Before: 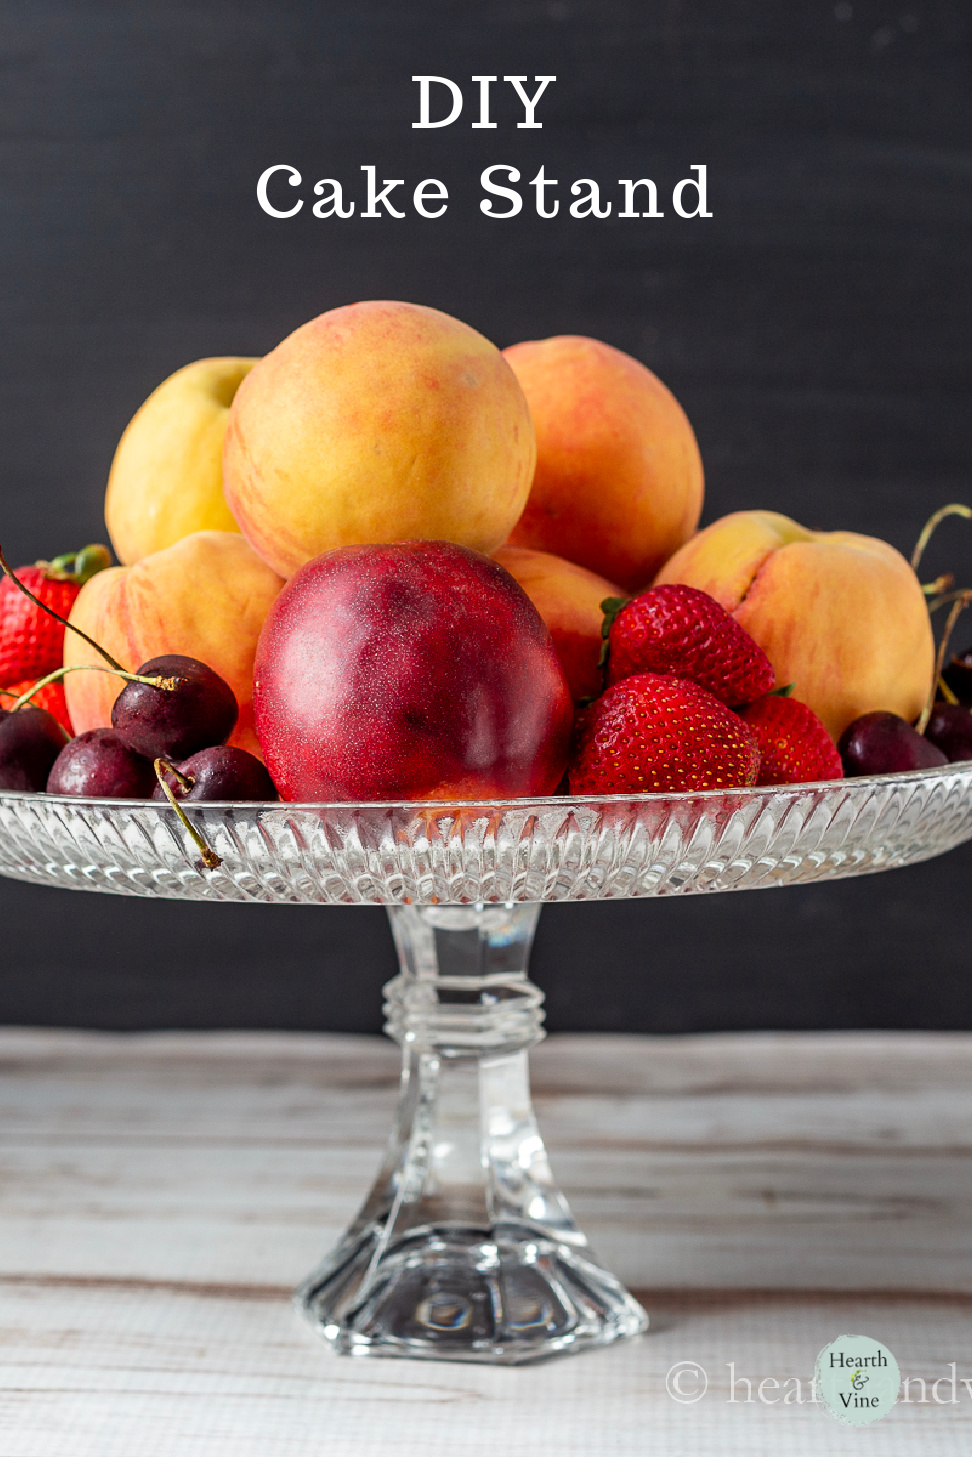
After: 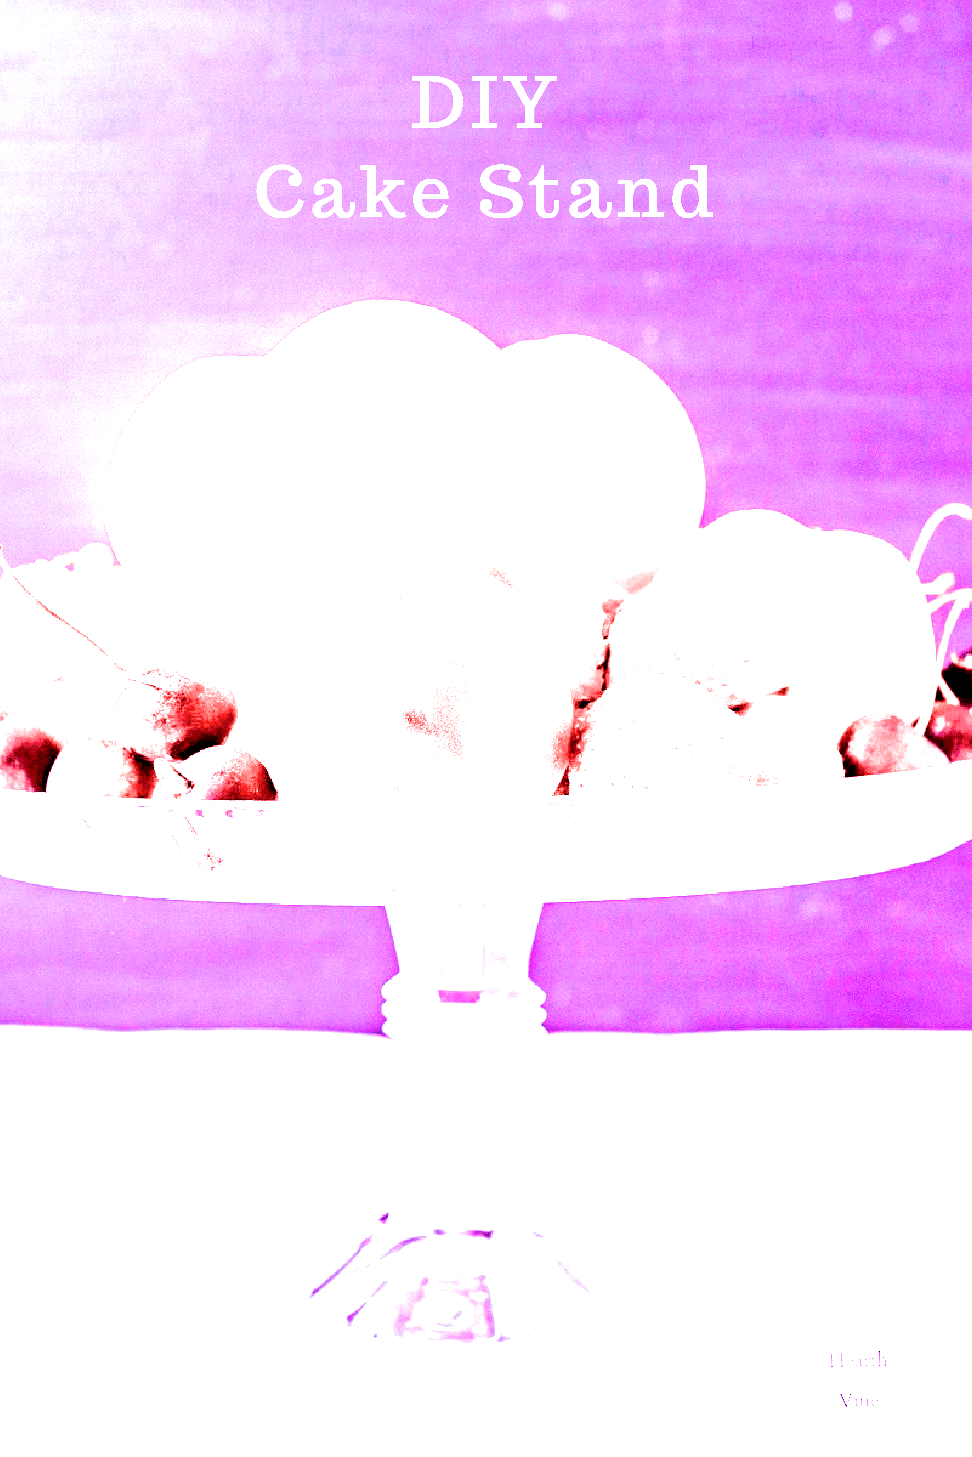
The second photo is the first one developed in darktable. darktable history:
white balance: red 8, blue 8
filmic rgb: black relative exposure -5.42 EV, white relative exposure 2.85 EV, dynamic range scaling -37.73%, hardness 4, contrast 1.605, highlights saturation mix -0.93%
tone equalizer: -8 EV -0.55 EV
